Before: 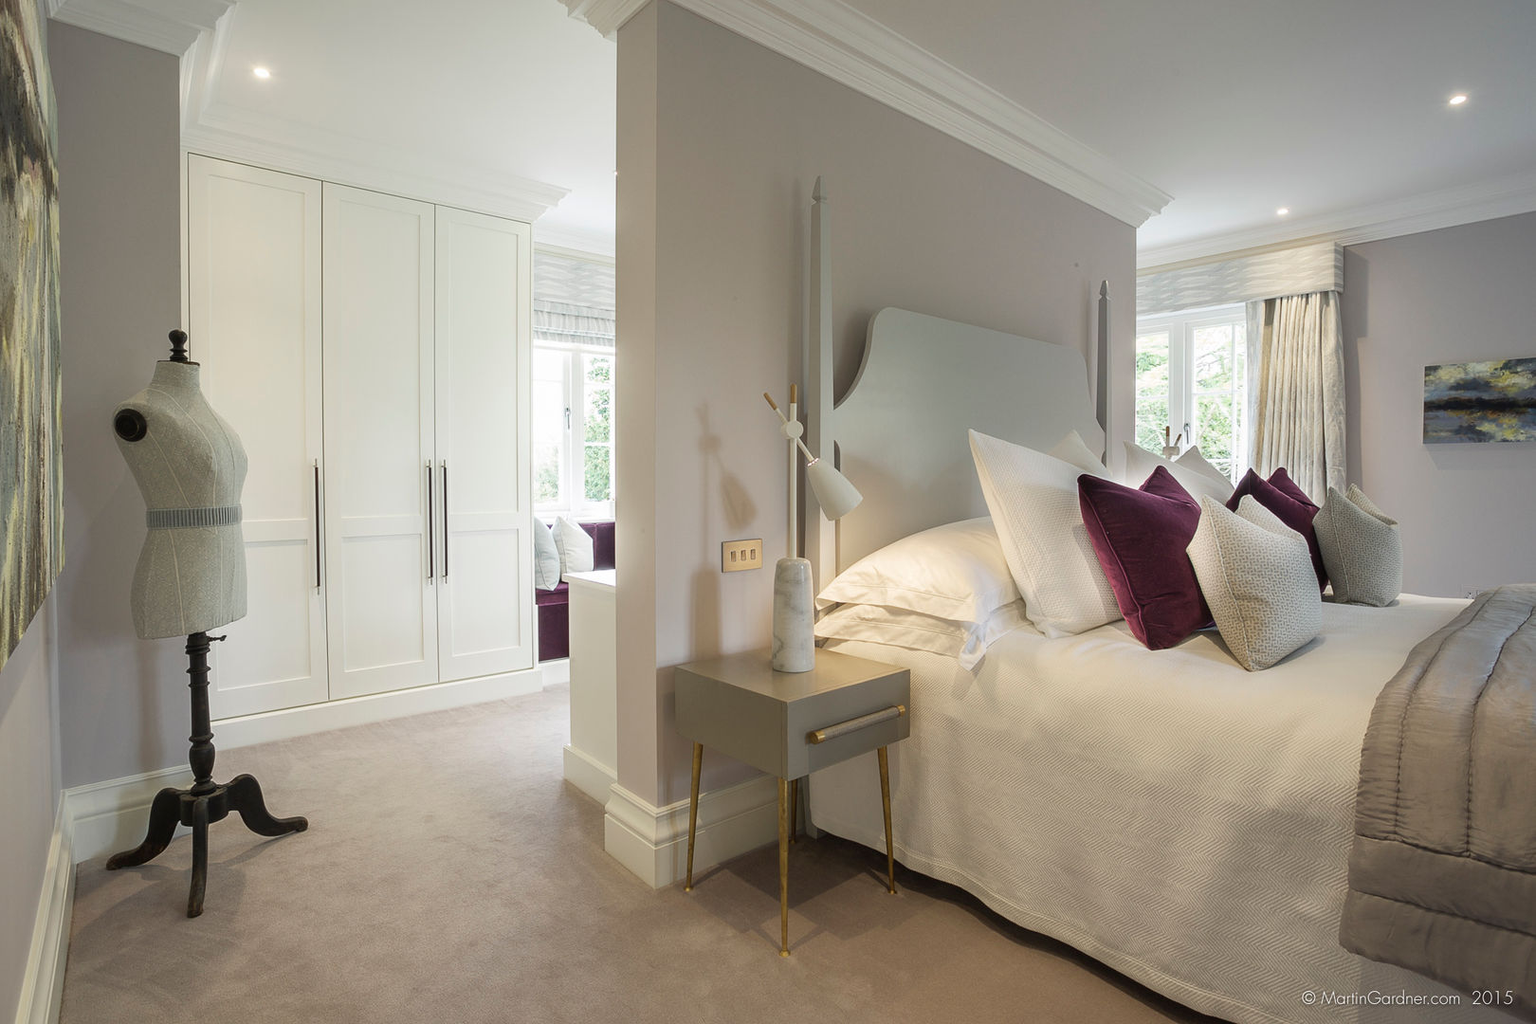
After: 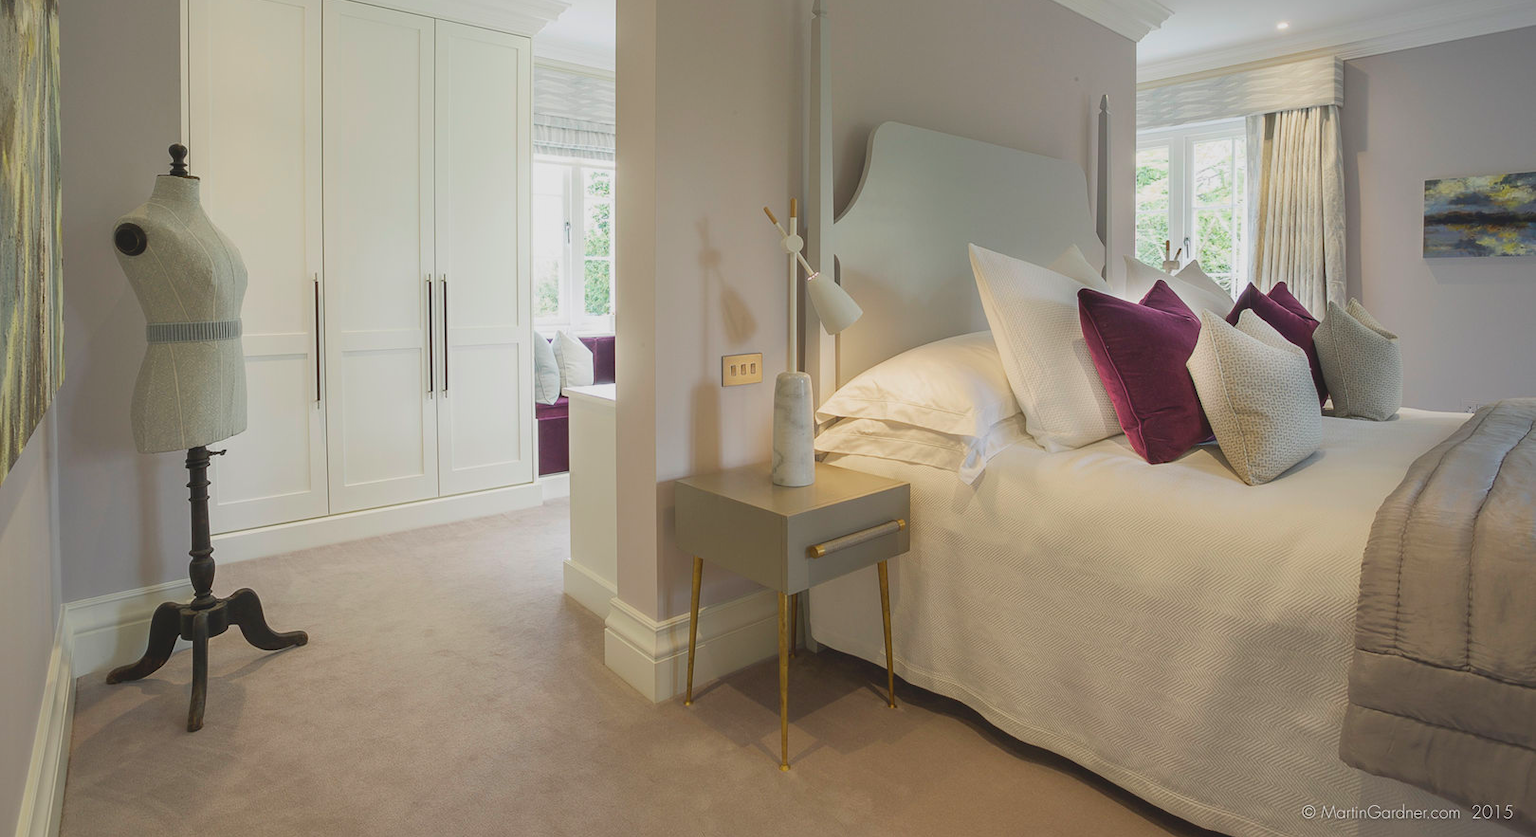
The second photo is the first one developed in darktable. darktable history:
contrast brightness saturation: contrast -0.187, saturation 0.186
crop and rotate: top 18.193%
